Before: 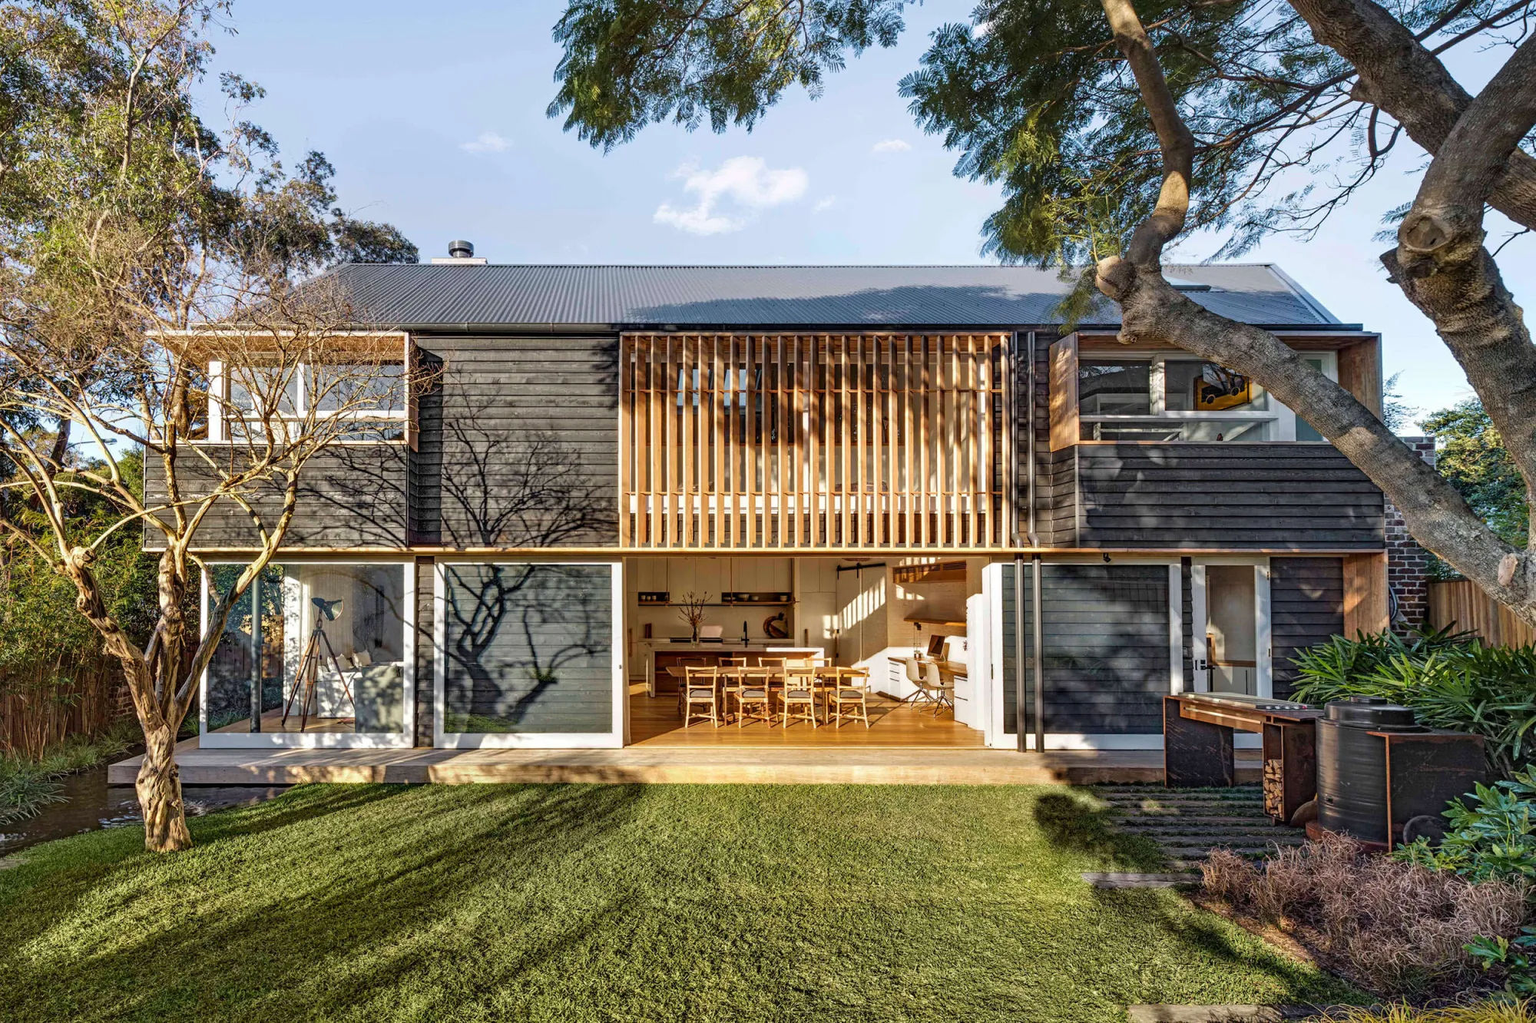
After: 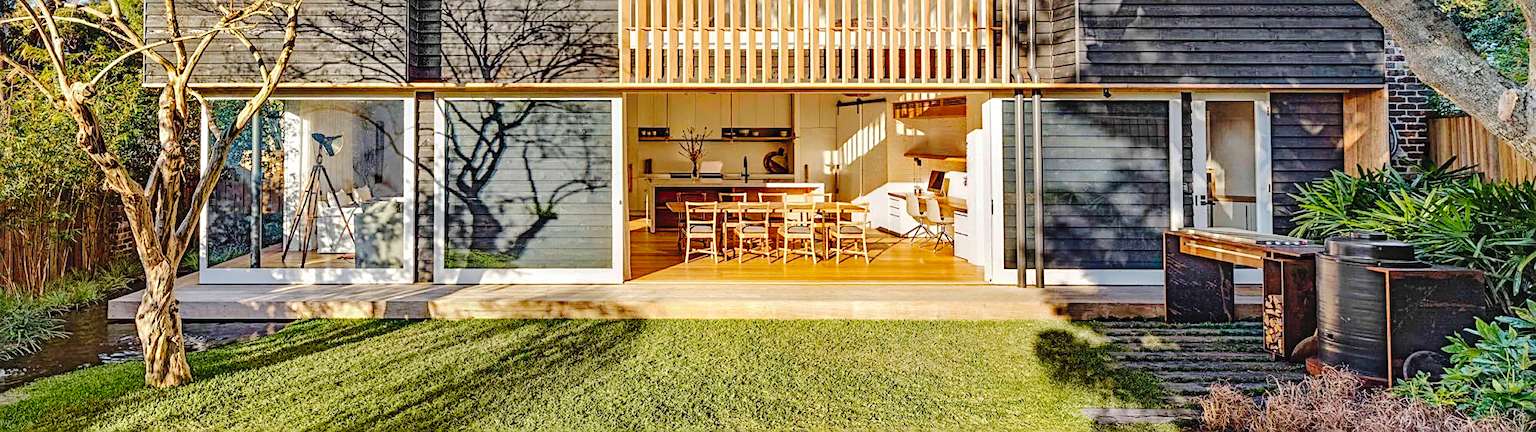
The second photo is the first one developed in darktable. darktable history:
crop: top 45.432%, bottom 12.247%
tone curve: curves: ch0 [(0, 0) (0.003, 0.031) (0.011, 0.033) (0.025, 0.038) (0.044, 0.049) (0.069, 0.059) (0.1, 0.071) (0.136, 0.093) (0.177, 0.142) (0.224, 0.204) (0.277, 0.292) (0.335, 0.387) (0.399, 0.484) (0.468, 0.567) (0.543, 0.643) (0.623, 0.712) (0.709, 0.776) (0.801, 0.837) (0.898, 0.903) (1, 1)], preserve colors none
sharpen: on, module defaults
contrast brightness saturation: brightness 0.093, saturation 0.194
